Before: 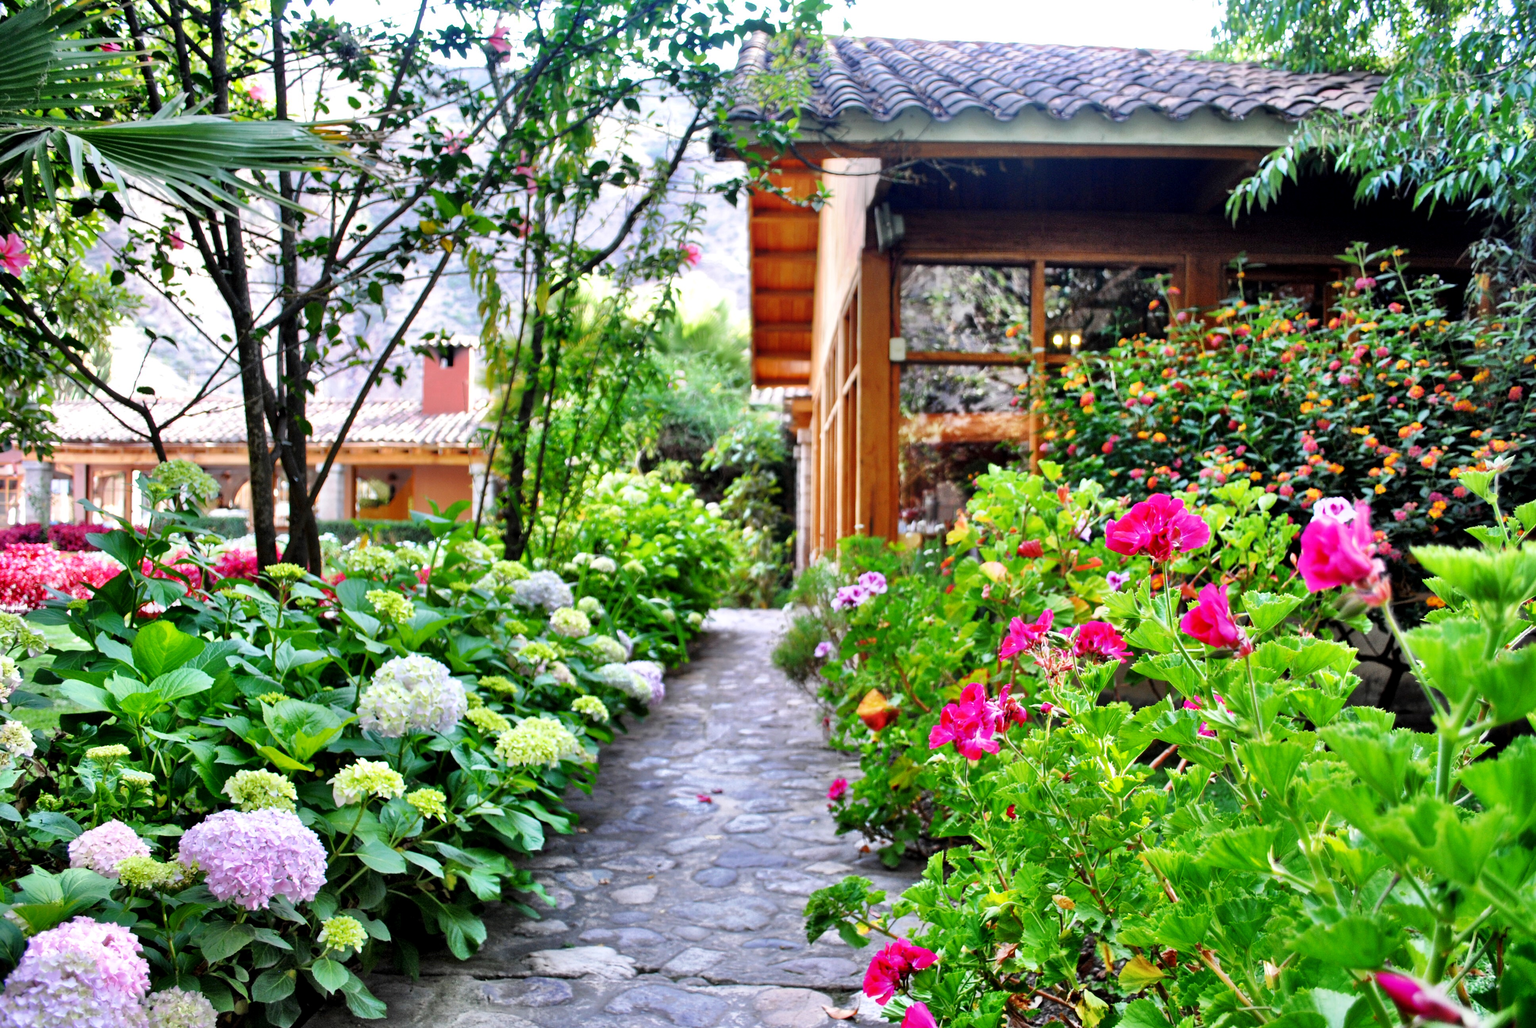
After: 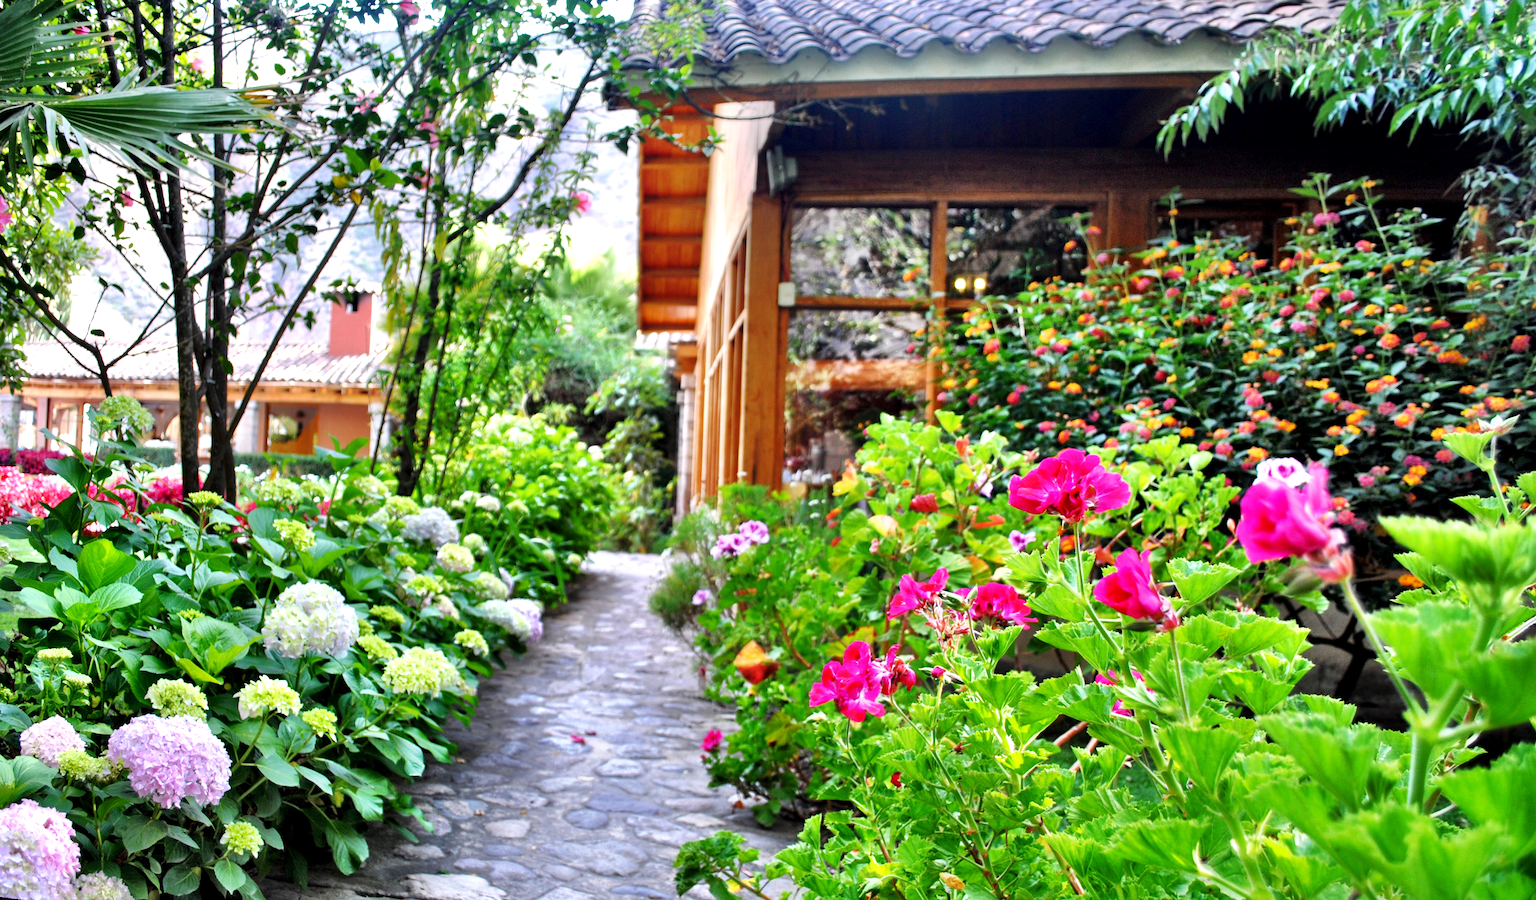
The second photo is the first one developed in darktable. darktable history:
exposure: exposure 0.197 EV, compensate highlight preservation false
rotate and perspective: rotation 1.69°, lens shift (vertical) -0.023, lens shift (horizontal) -0.291, crop left 0.025, crop right 0.988, crop top 0.092, crop bottom 0.842
